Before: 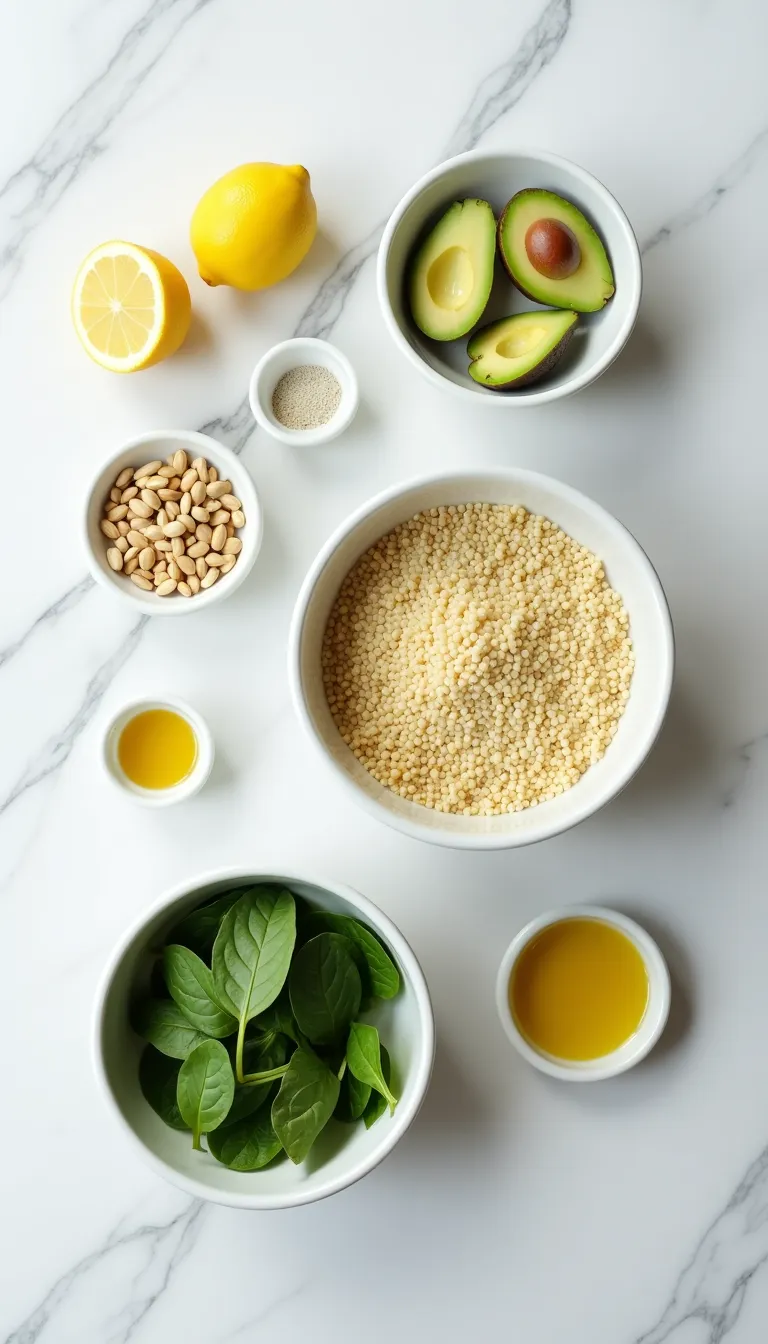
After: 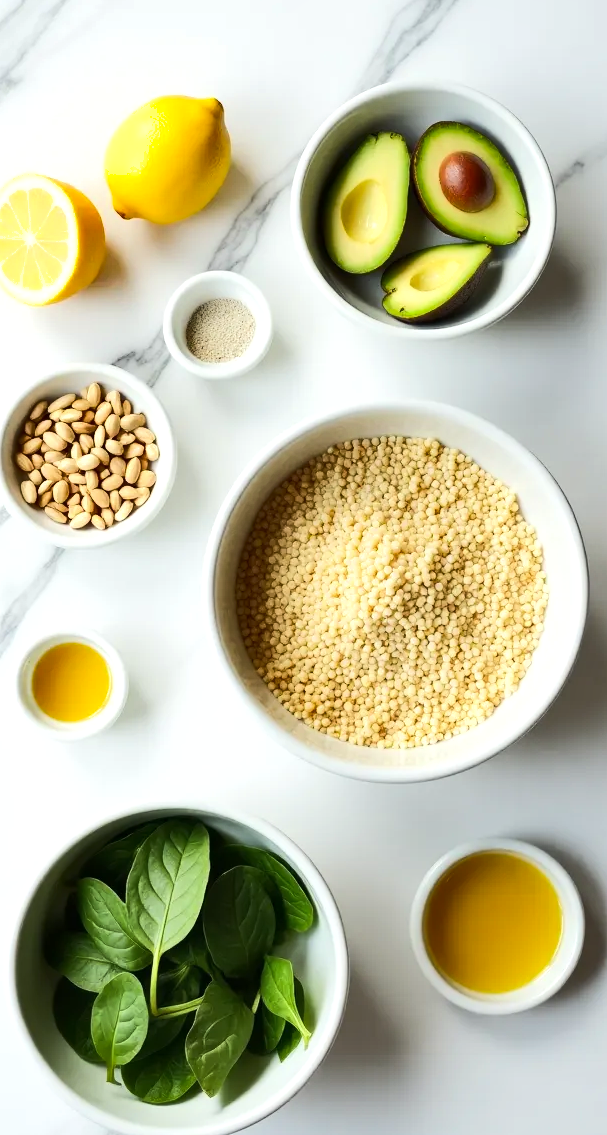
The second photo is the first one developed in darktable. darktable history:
tone equalizer: -8 EV 0.023 EV, -7 EV -0.016 EV, -6 EV 0.046 EV, -5 EV 0.025 EV, -4 EV 0.271 EV, -3 EV 0.623 EV, -2 EV 0.562 EV, -1 EV 0.206 EV, +0 EV 0.044 EV, edges refinement/feathering 500, mask exposure compensation -1.57 EV, preserve details no
shadows and highlights: shadows 48.25, highlights -41.79, soften with gaussian
crop: left 11.32%, top 5.013%, right 9.587%, bottom 10.535%
